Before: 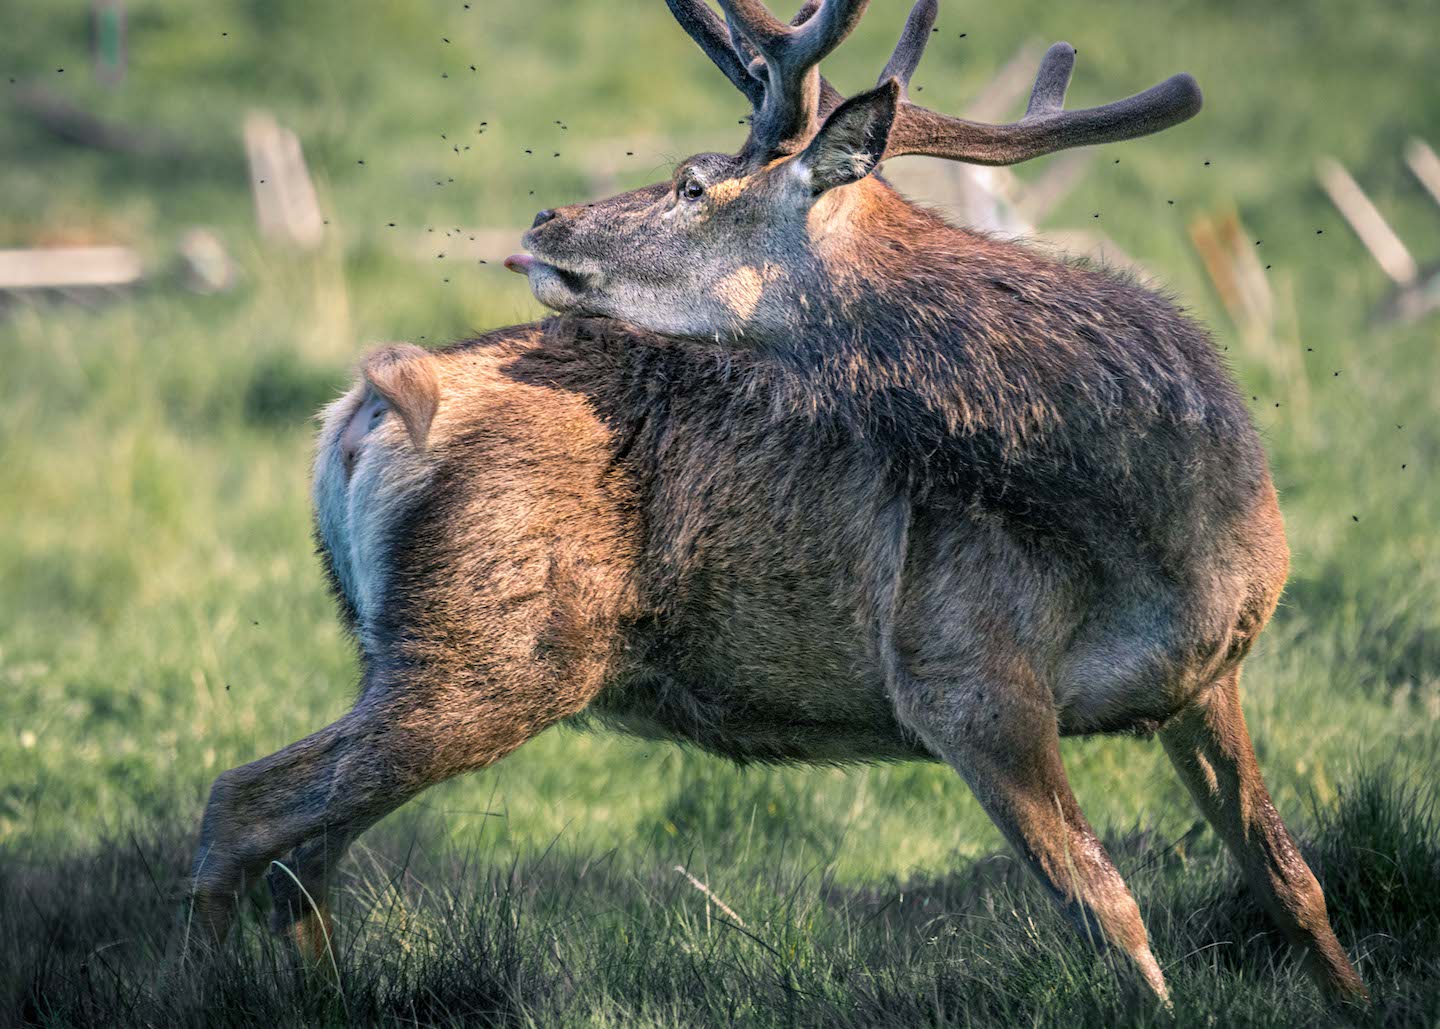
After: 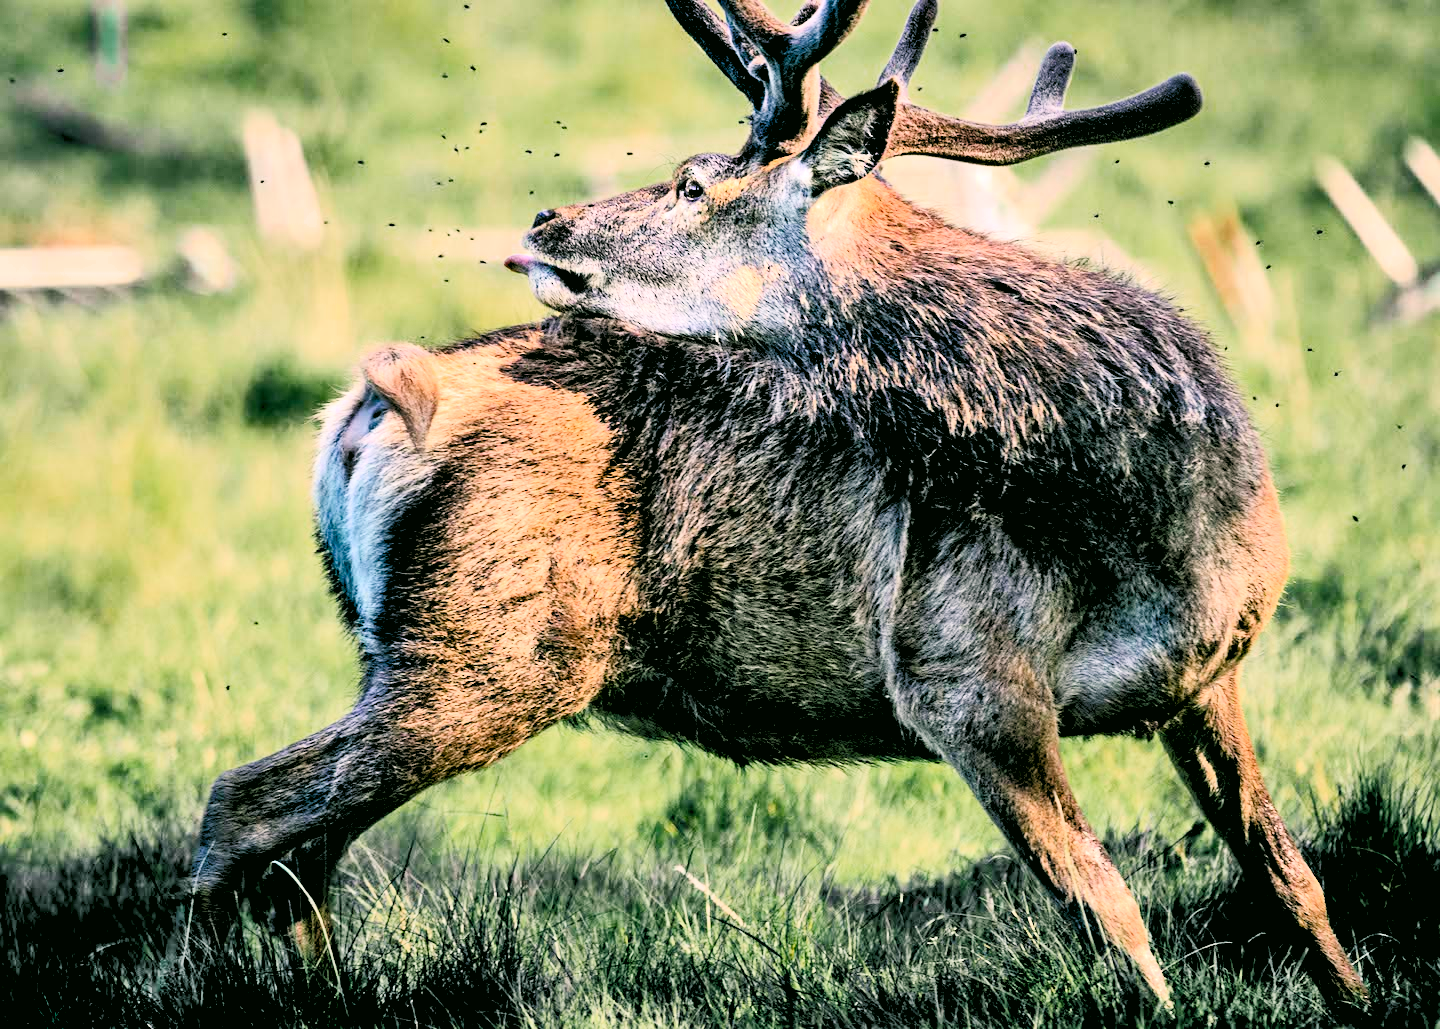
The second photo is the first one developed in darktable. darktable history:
contrast brightness saturation: contrast 0.28
exposure: exposure 0.2 EV, compensate highlight preservation false
shadows and highlights: shadows 49, highlights -41, soften with gaussian
levels: levels [0.093, 0.434, 0.988]
contrast equalizer: y [[0.546, 0.552, 0.554, 0.554, 0.552, 0.546], [0.5 ×6], [0.5 ×6], [0 ×6], [0 ×6]]
tone curve: curves: ch0 [(0, 0) (0.004, 0.001) (0.133, 0.112) (0.325, 0.362) (0.832, 0.893) (1, 1)], color space Lab, linked channels, preserve colors none
color zones: curves: ch0 [(0, 0.444) (0.143, 0.442) (0.286, 0.441) (0.429, 0.441) (0.571, 0.441) (0.714, 0.441) (0.857, 0.442) (1, 0.444)]
color correction: highlights a* 4.02, highlights b* 4.98, shadows a* -7.55, shadows b* 4.98
